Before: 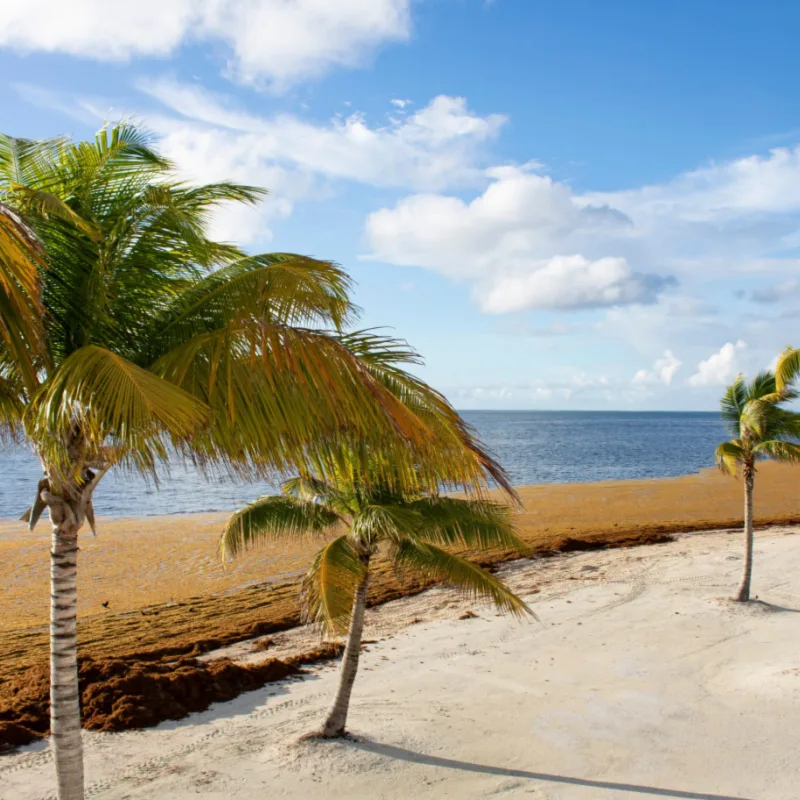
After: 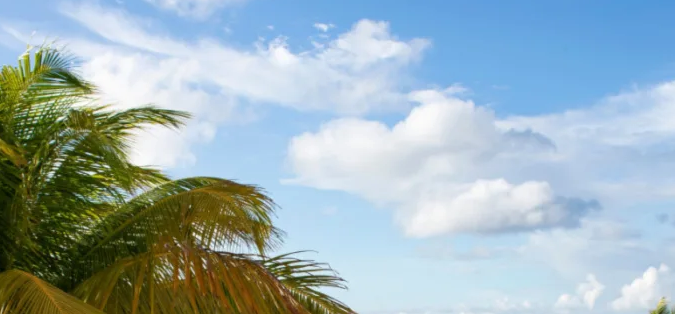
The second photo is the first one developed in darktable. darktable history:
tone equalizer: edges refinement/feathering 500, mask exposure compensation -1.57 EV, preserve details no
crop and rotate: left 9.659%, top 9.608%, right 5.905%, bottom 51.119%
